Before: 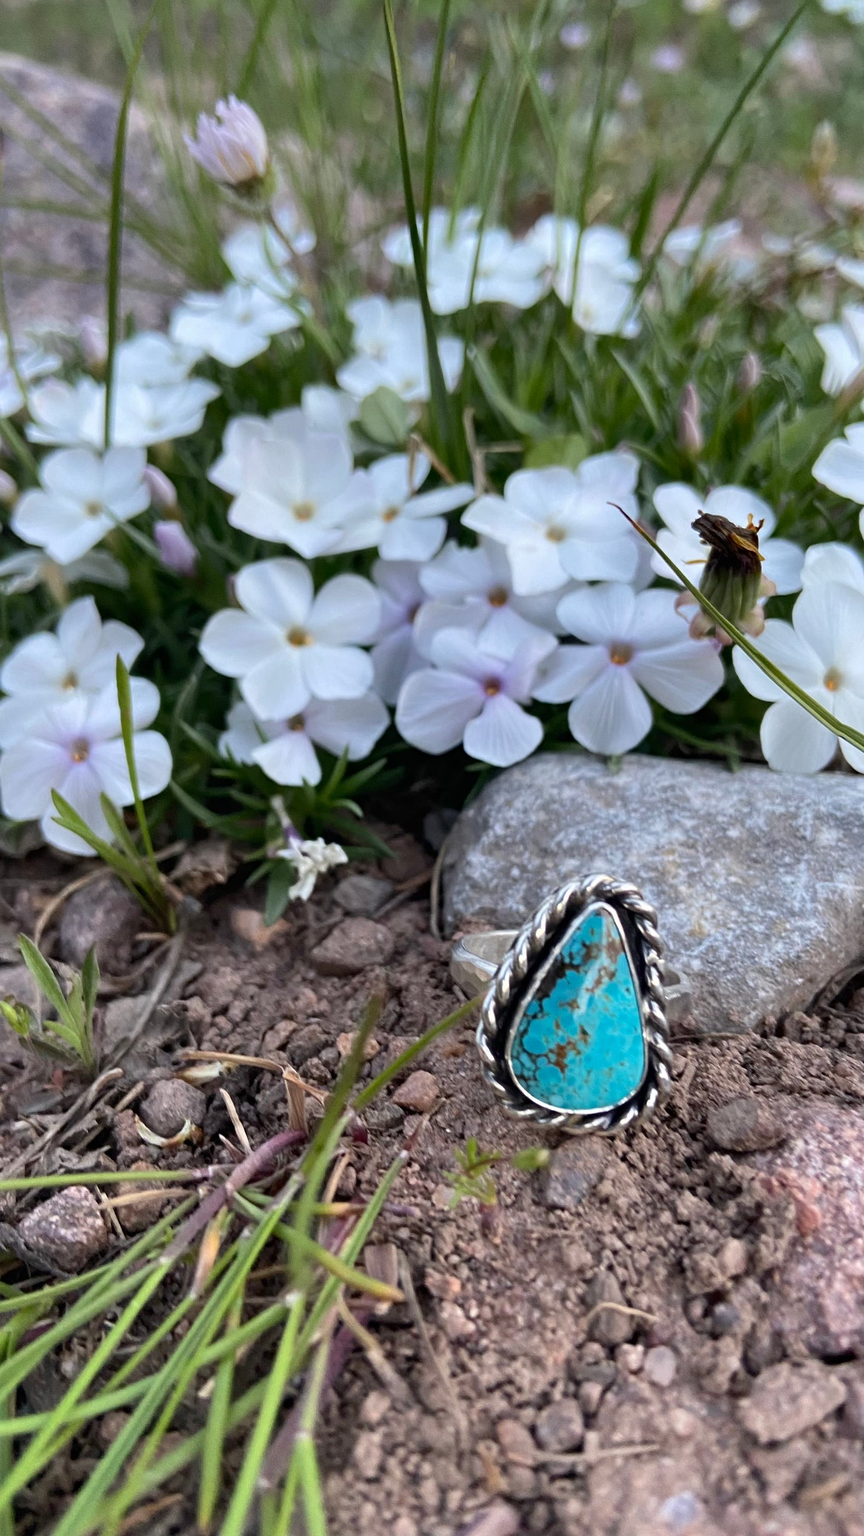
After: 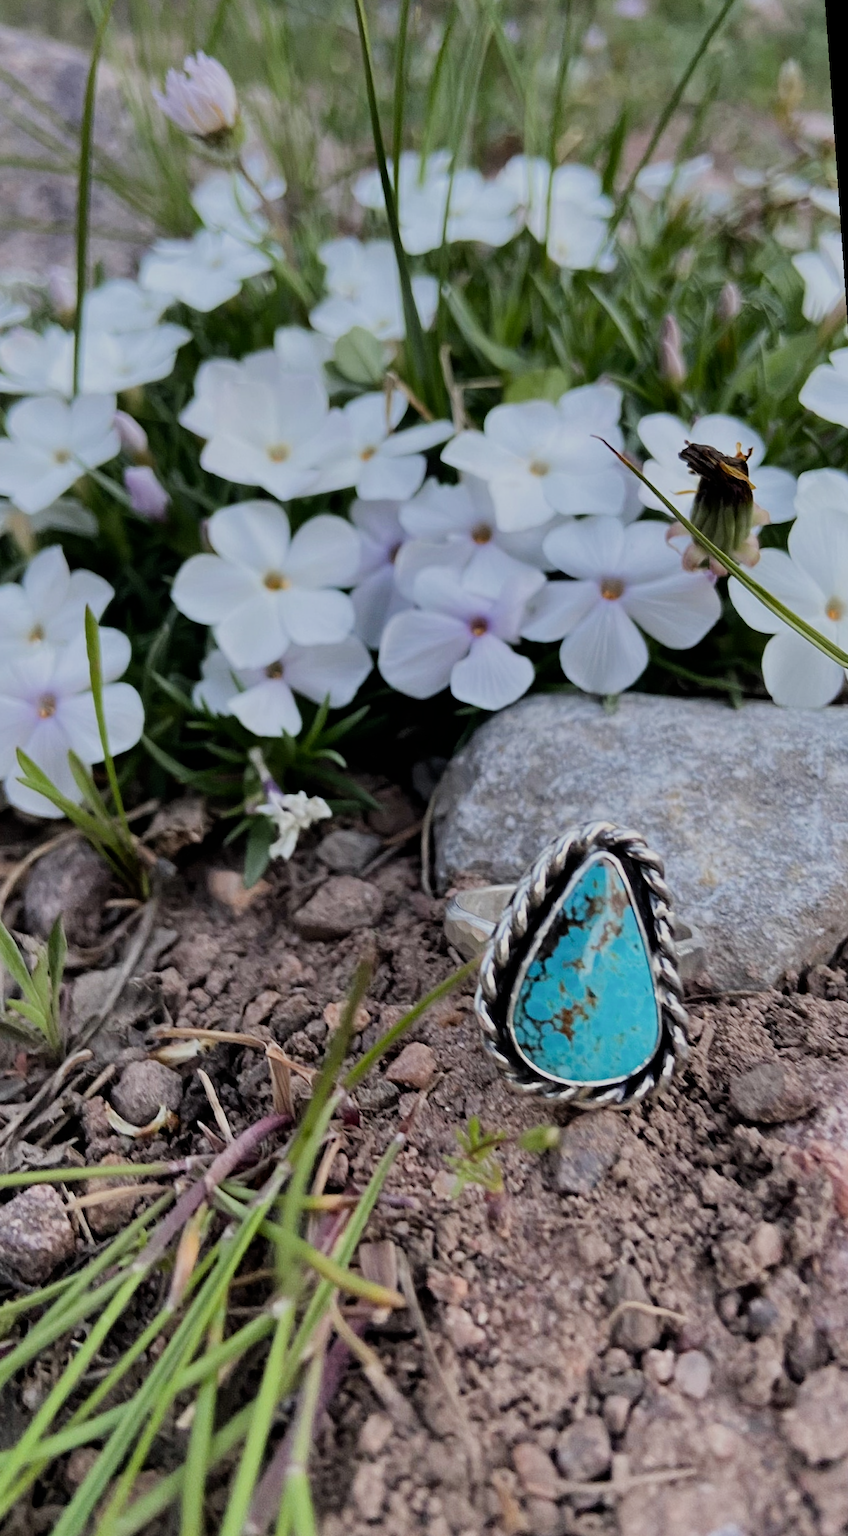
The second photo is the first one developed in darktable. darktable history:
rotate and perspective: rotation -1.68°, lens shift (vertical) -0.146, crop left 0.049, crop right 0.912, crop top 0.032, crop bottom 0.96
filmic rgb: black relative exposure -8.54 EV, white relative exposure 5.52 EV, hardness 3.39, contrast 1.016
